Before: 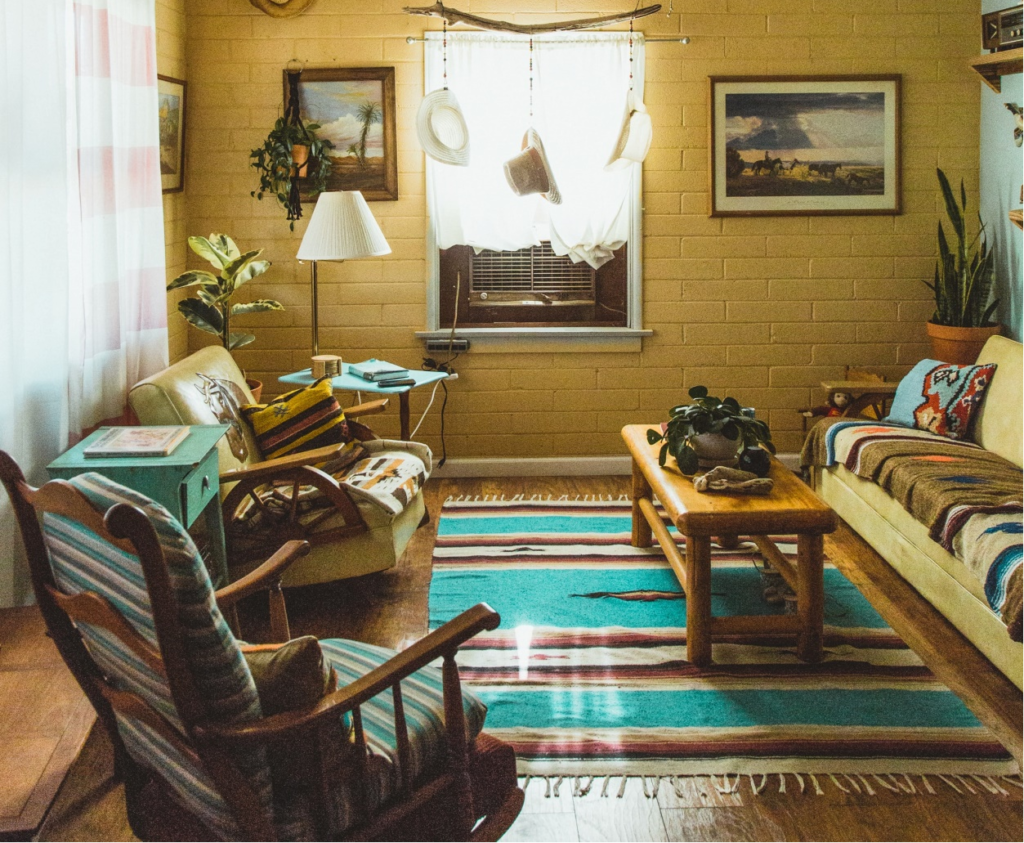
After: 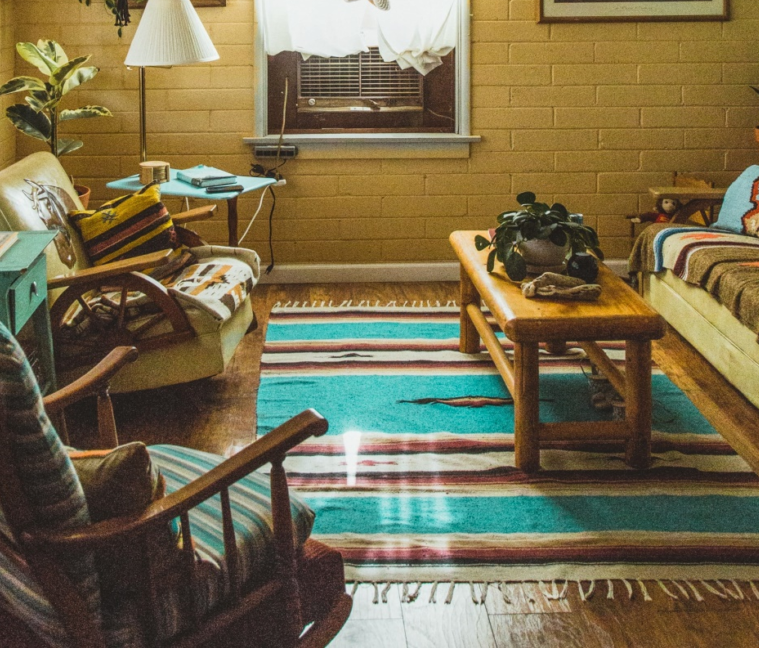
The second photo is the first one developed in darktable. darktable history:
crop: left 16.875%, top 23.051%, right 8.995%
local contrast: detail 110%
